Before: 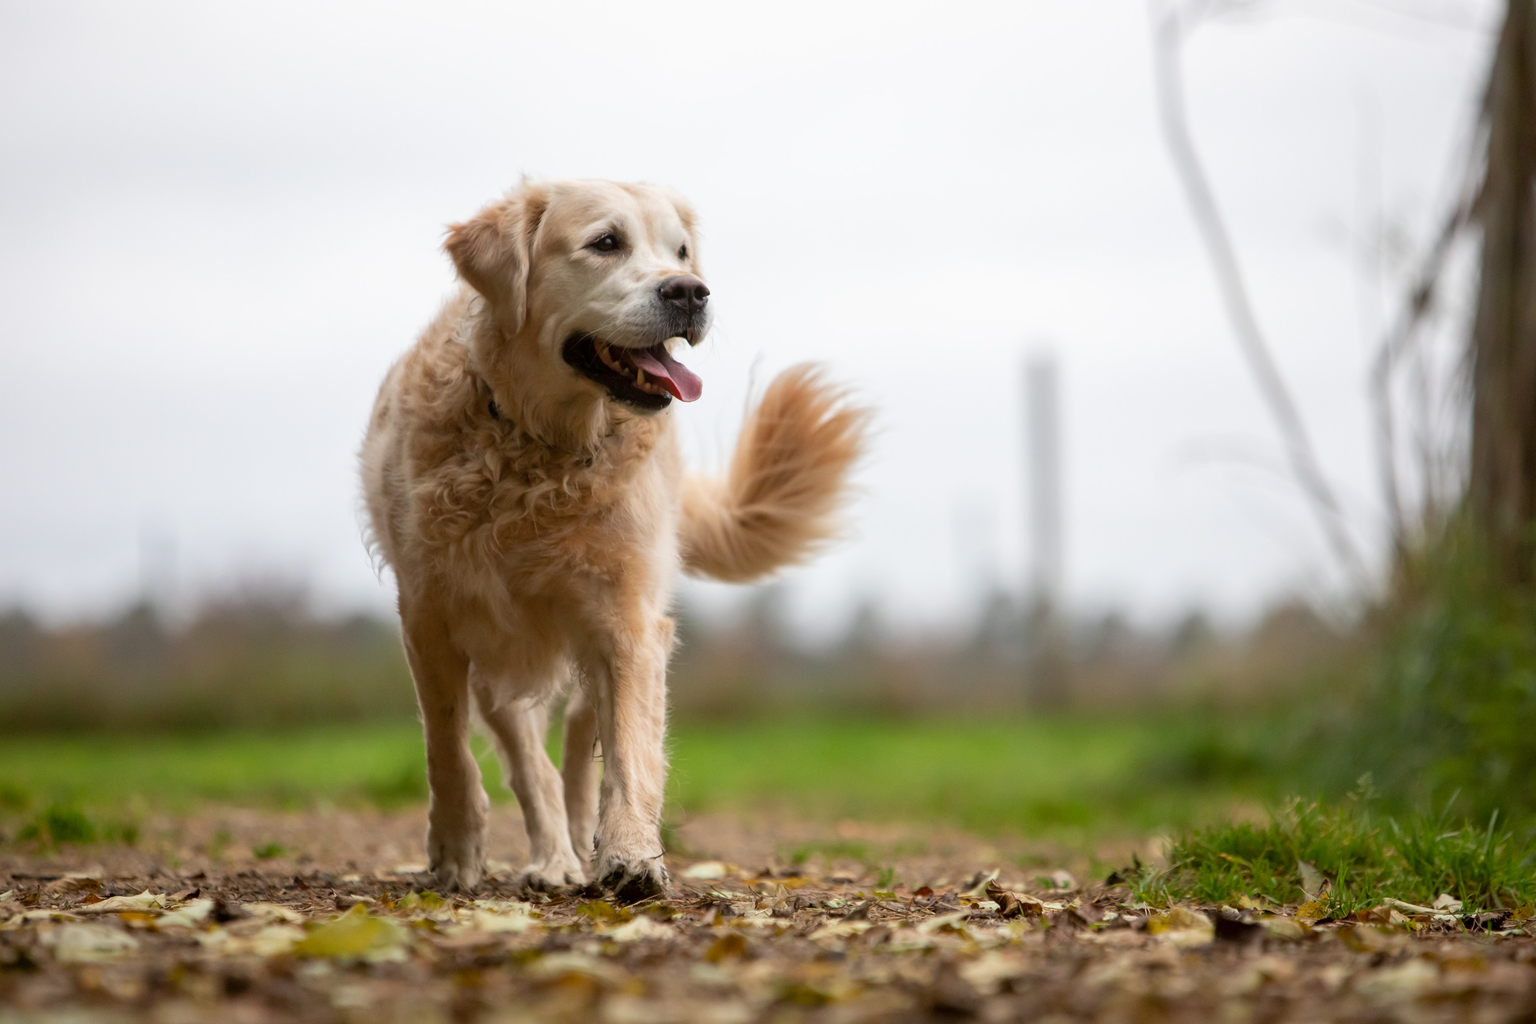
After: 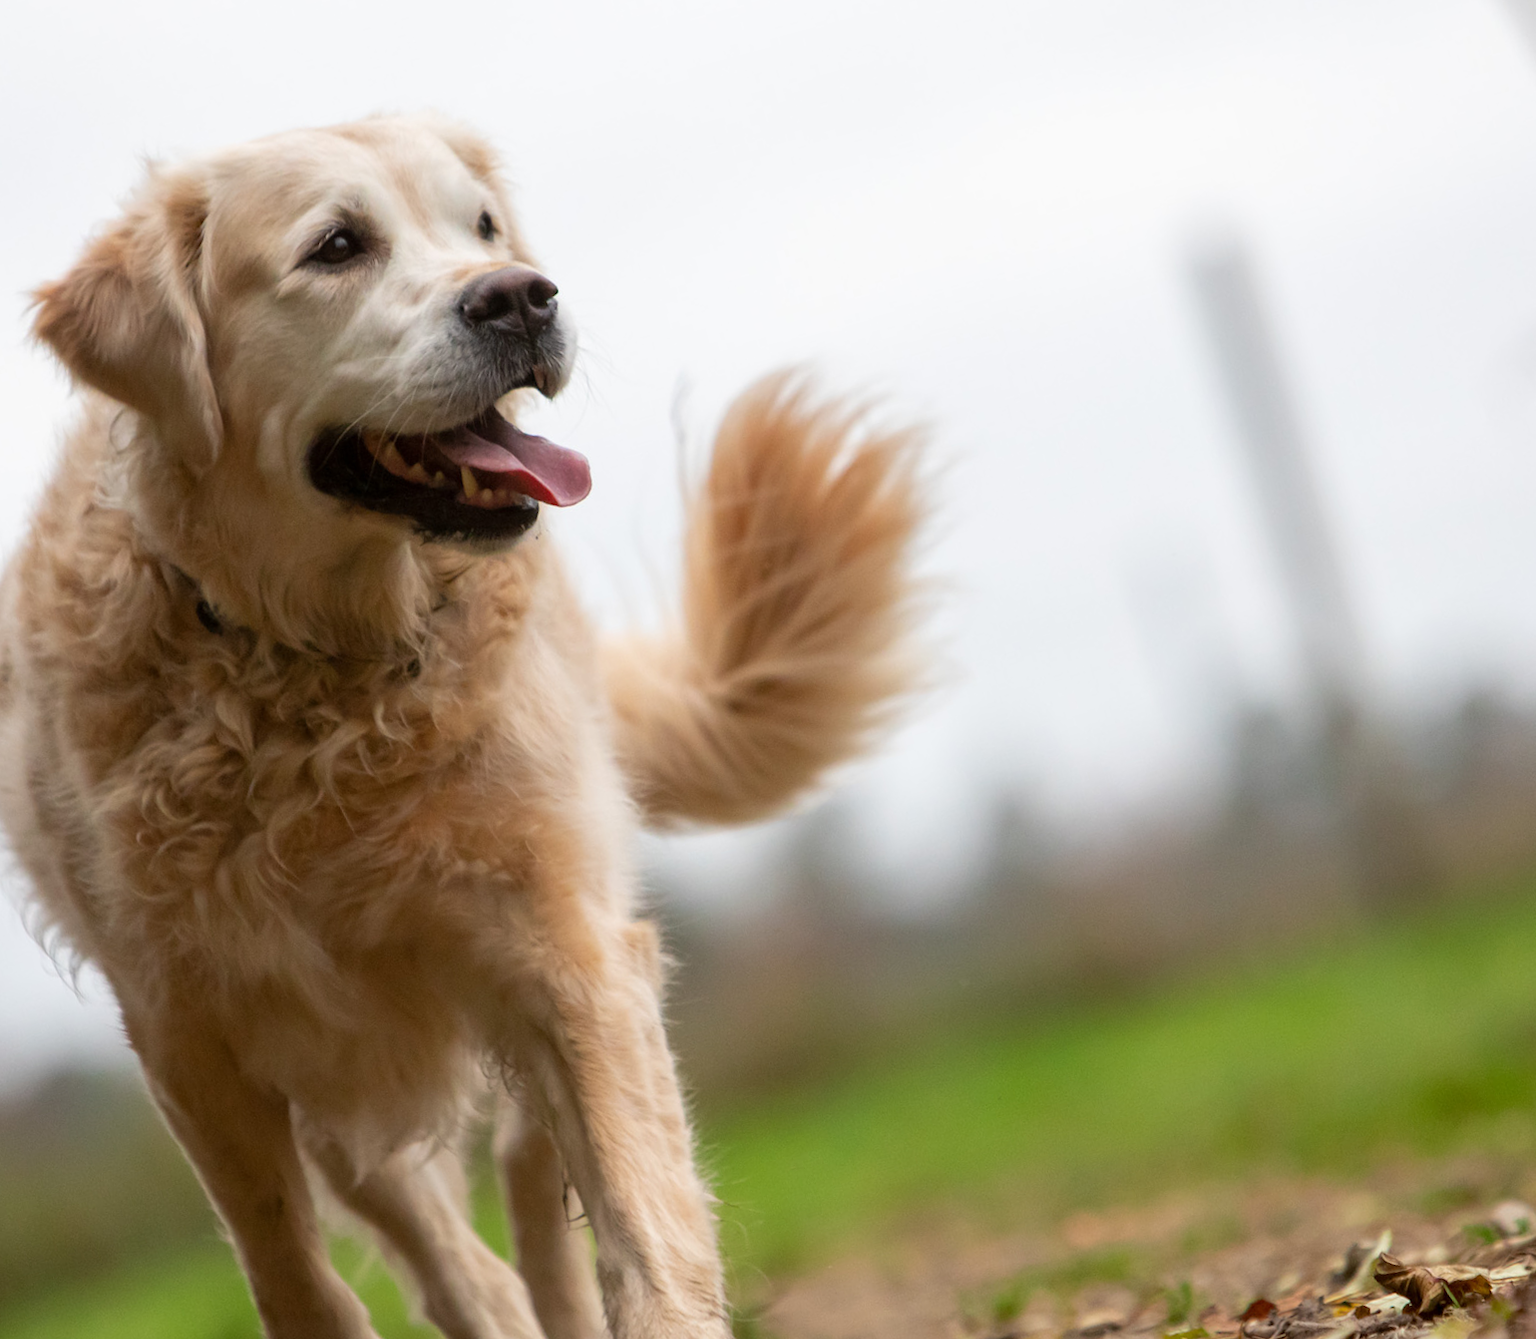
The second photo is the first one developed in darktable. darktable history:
rotate and perspective: rotation -14.8°, crop left 0.1, crop right 0.903, crop top 0.25, crop bottom 0.748
crop: left 21.496%, right 22.254%
